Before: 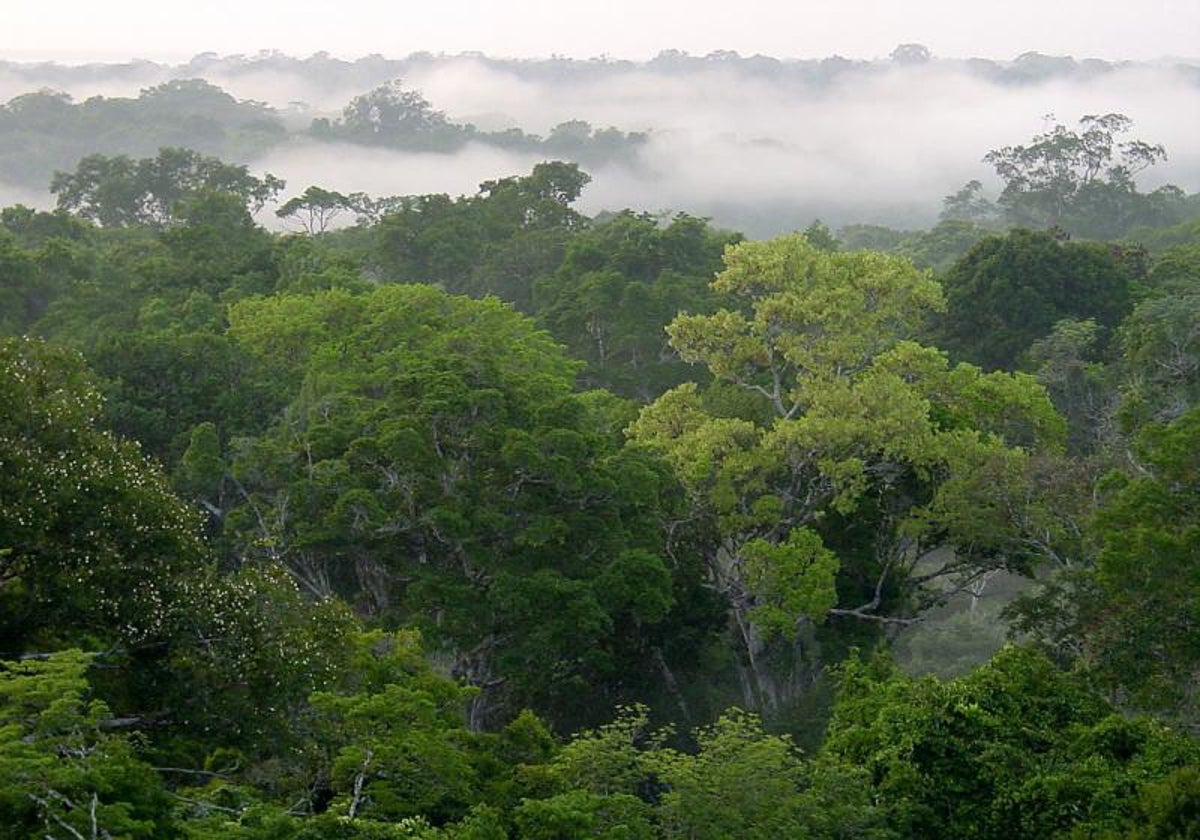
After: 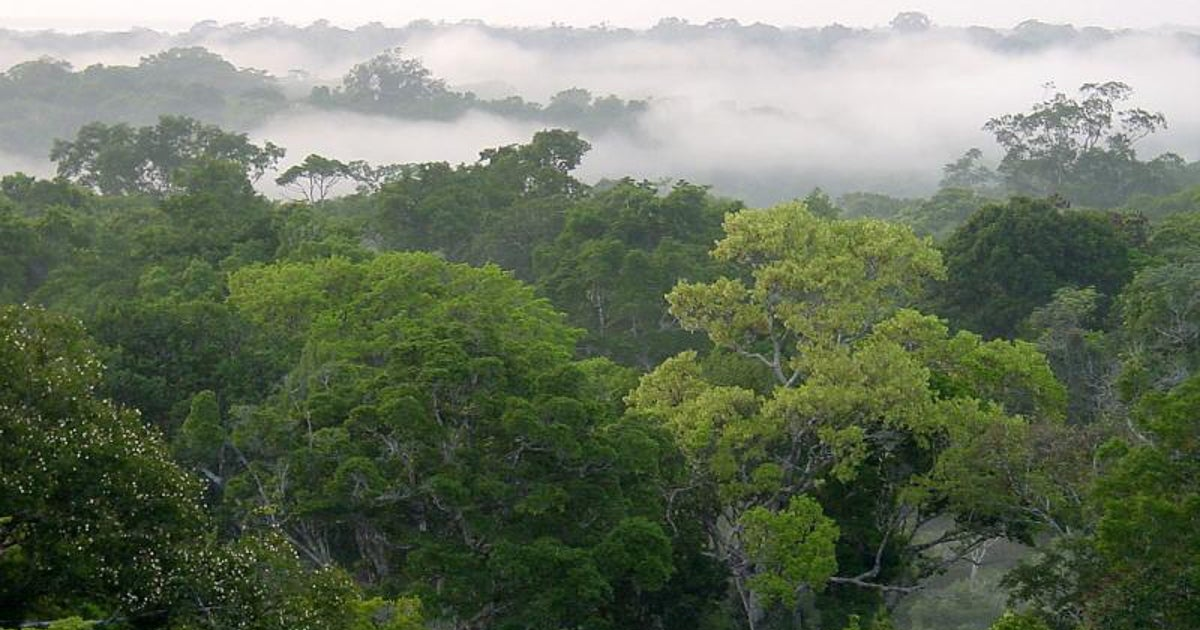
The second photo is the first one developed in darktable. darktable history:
crop: top 3.857%, bottom 21.132%
